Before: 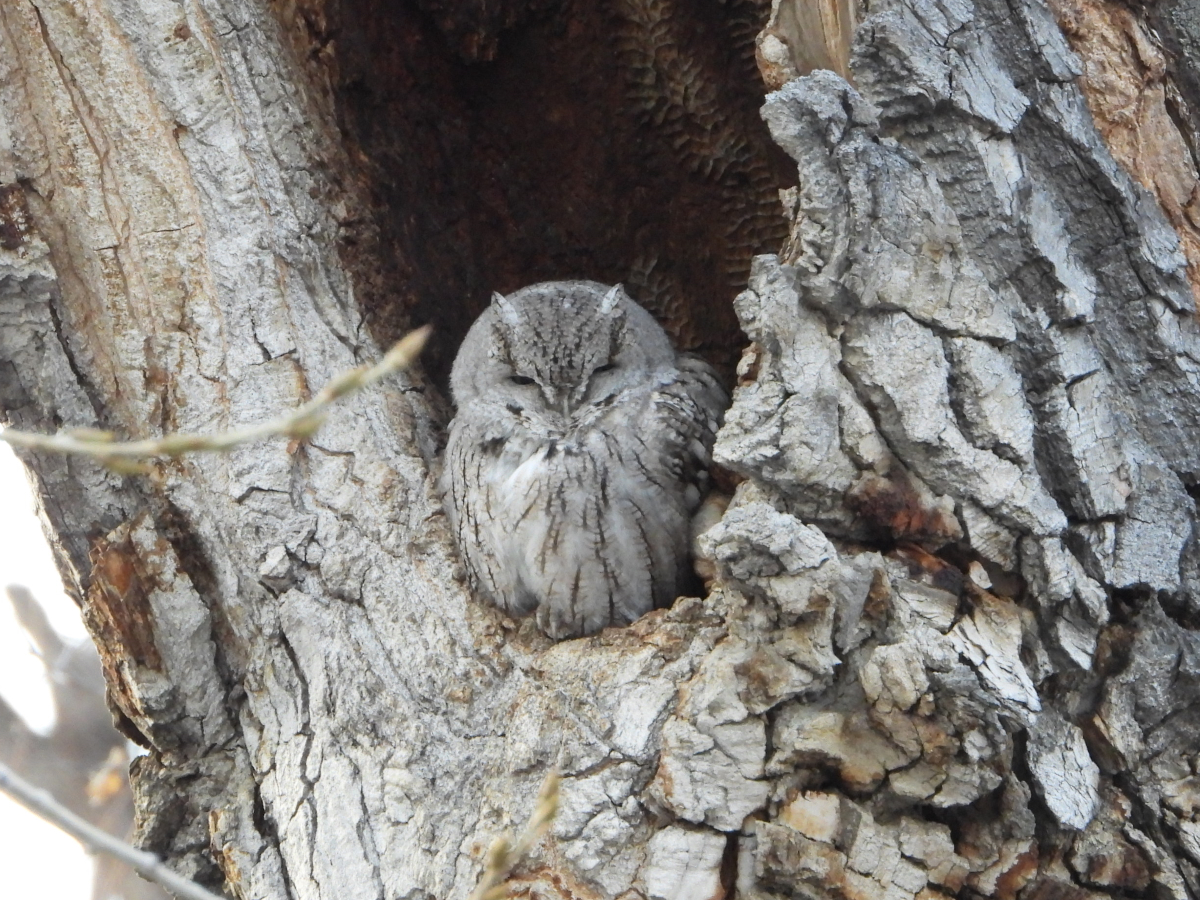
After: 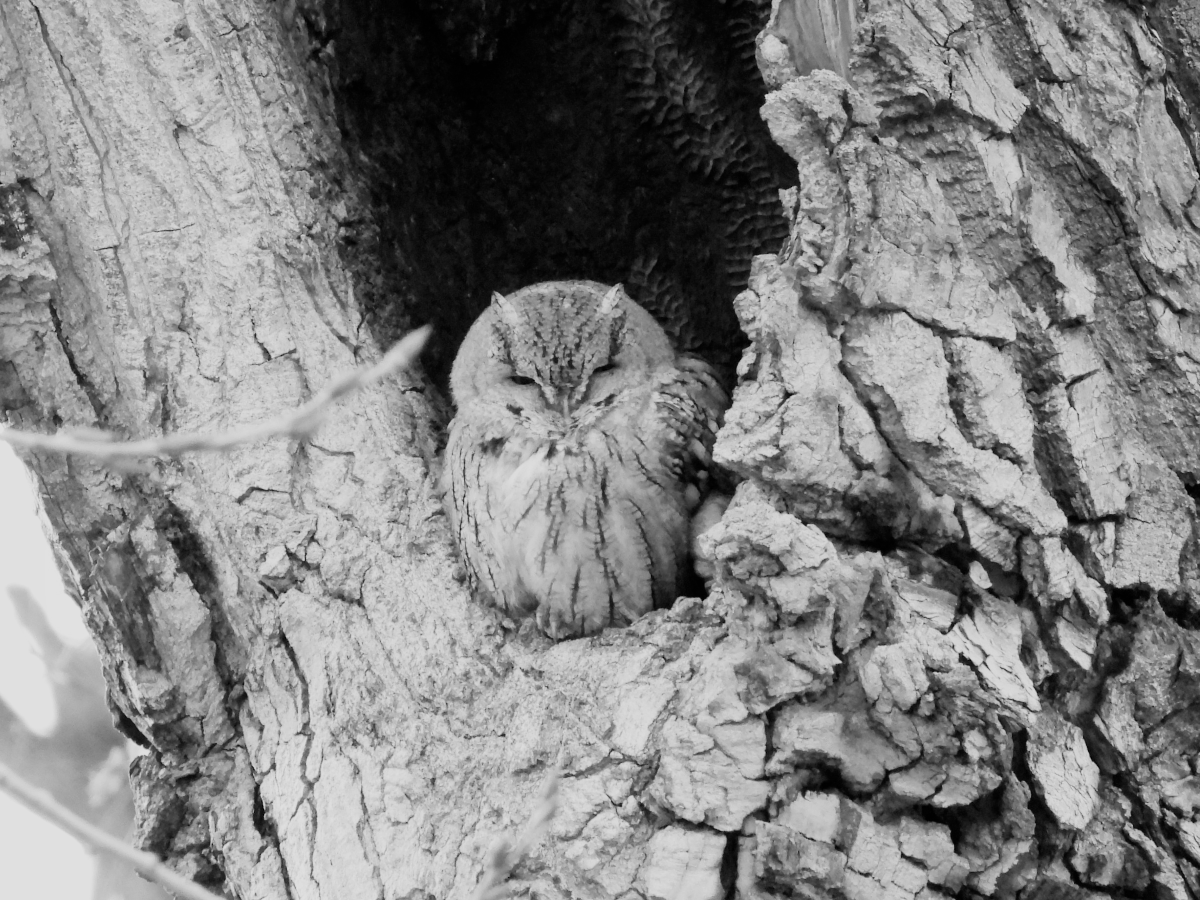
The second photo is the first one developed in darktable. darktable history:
filmic rgb: middle gray luminance 29%, black relative exposure -10.3 EV, white relative exposure 5.5 EV, threshold 6 EV, target black luminance 0%, hardness 3.95, latitude 2.04%, contrast 1.132, highlights saturation mix 5%, shadows ↔ highlights balance 15.11%, preserve chrominance no, color science v3 (2019), use custom middle-gray values true, iterations of high-quality reconstruction 0, enable highlight reconstruction true
monochrome: a 32, b 64, size 2.3
exposure: black level correction 0.001, exposure 1.05 EV, compensate exposure bias true, compensate highlight preservation false
